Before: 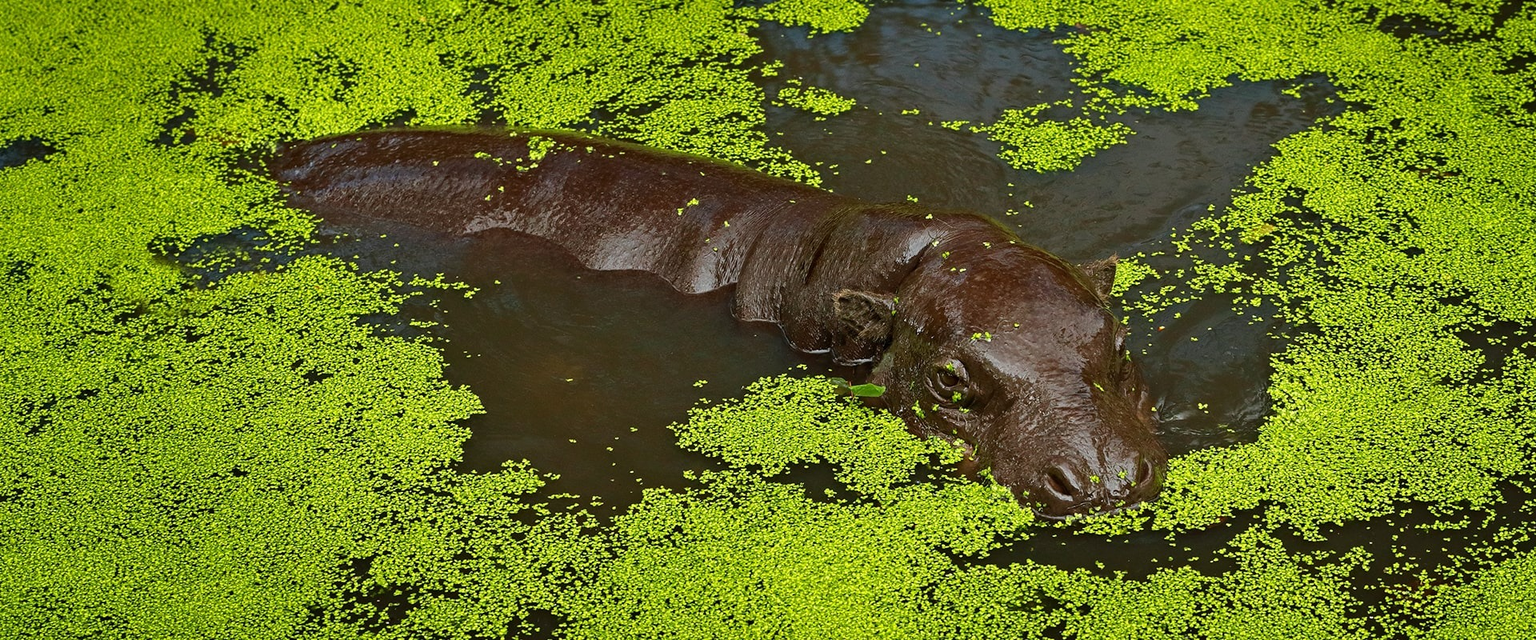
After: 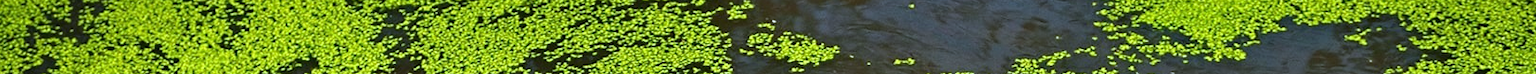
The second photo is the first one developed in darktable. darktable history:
crop and rotate: left 9.644%, top 9.491%, right 6.021%, bottom 80.509%
white balance: red 0.948, green 1.02, blue 1.176
